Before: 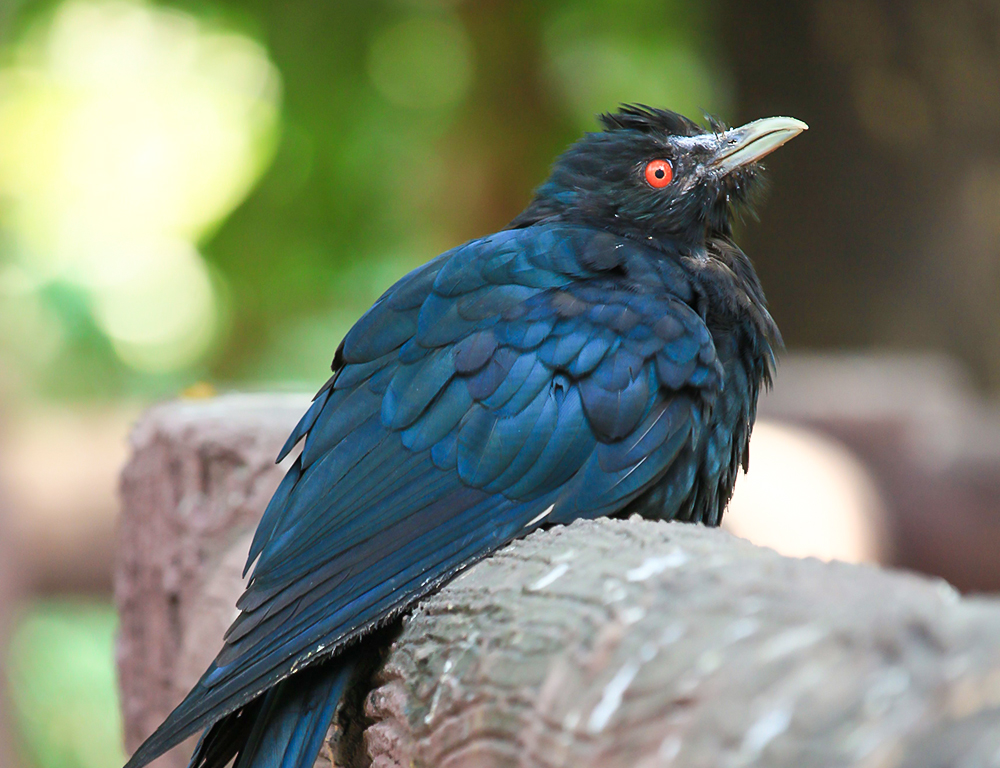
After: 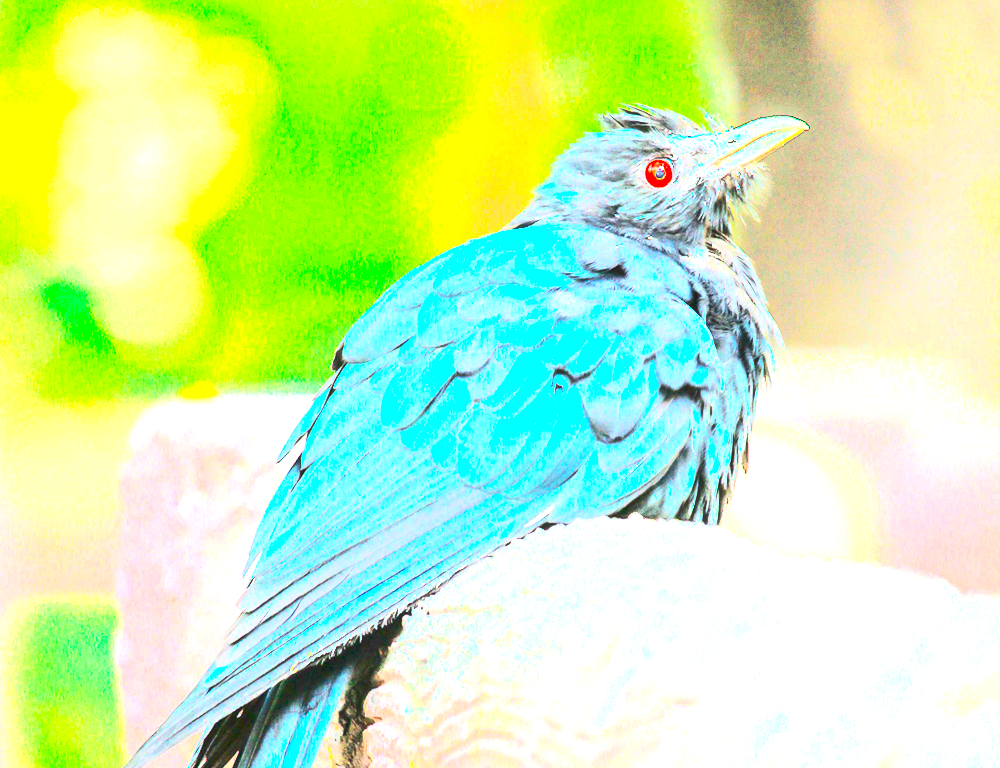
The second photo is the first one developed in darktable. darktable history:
contrast brightness saturation: contrast 0.617, brightness 0.345, saturation 0.146
color balance rgb: perceptual saturation grading › global saturation 30.264%, global vibrance 14.537%
local contrast: on, module defaults
exposure: exposure 2.962 EV, compensate exposure bias true, compensate highlight preservation false
base curve: curves: ch0 [(0, 0) (0.262, 0.32) (0.722, 0.705) (1, 1)], preserve colors none
